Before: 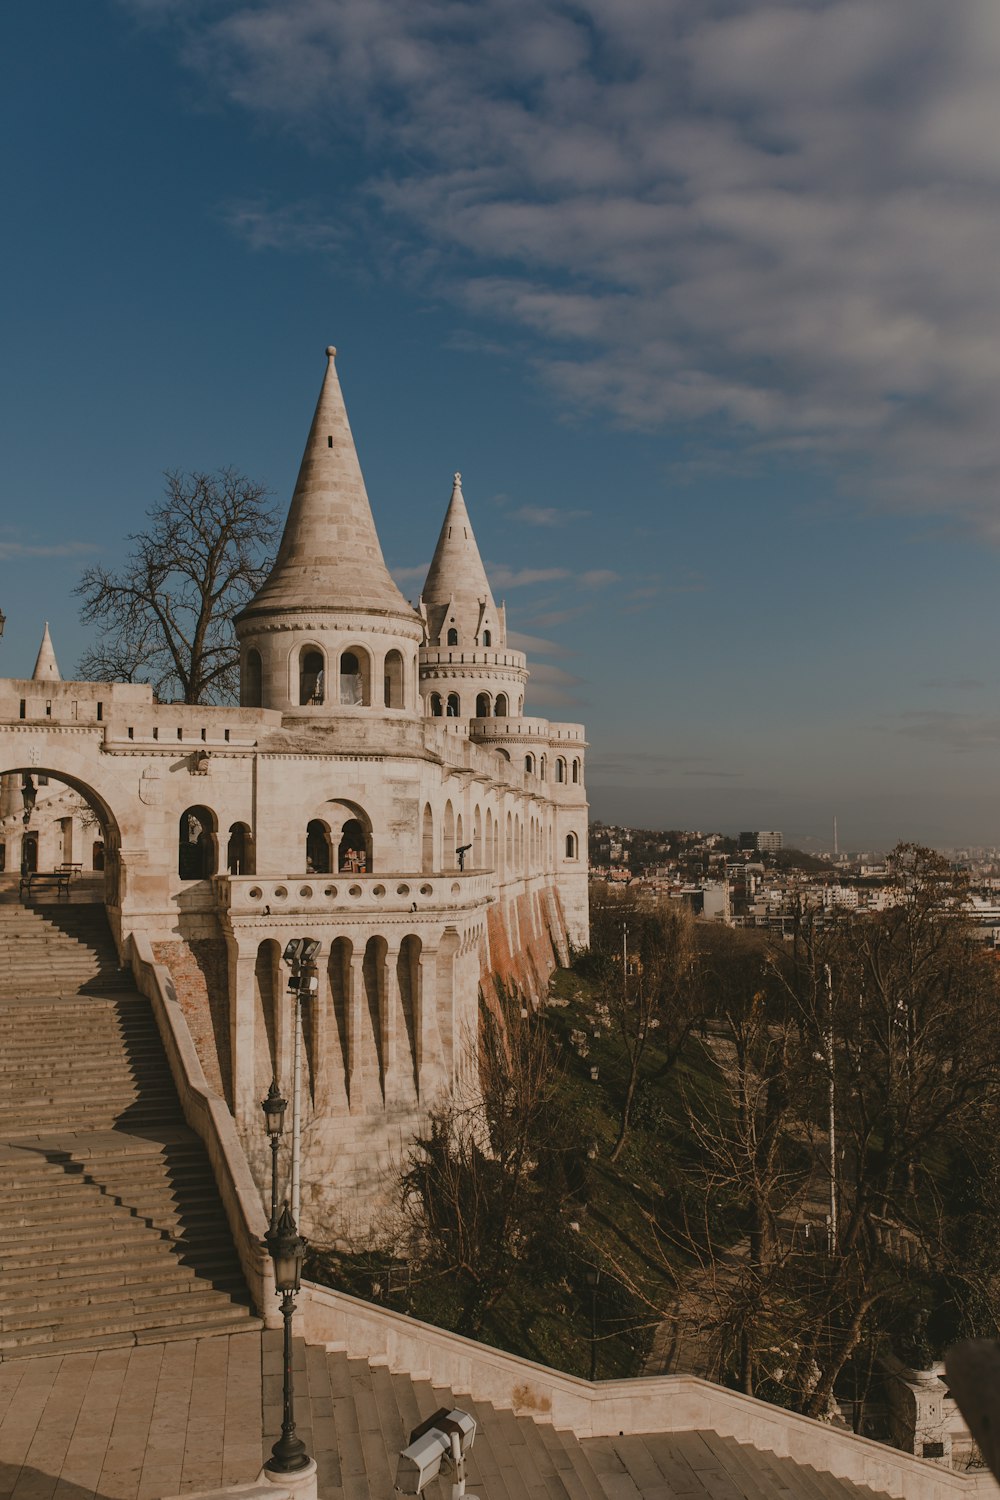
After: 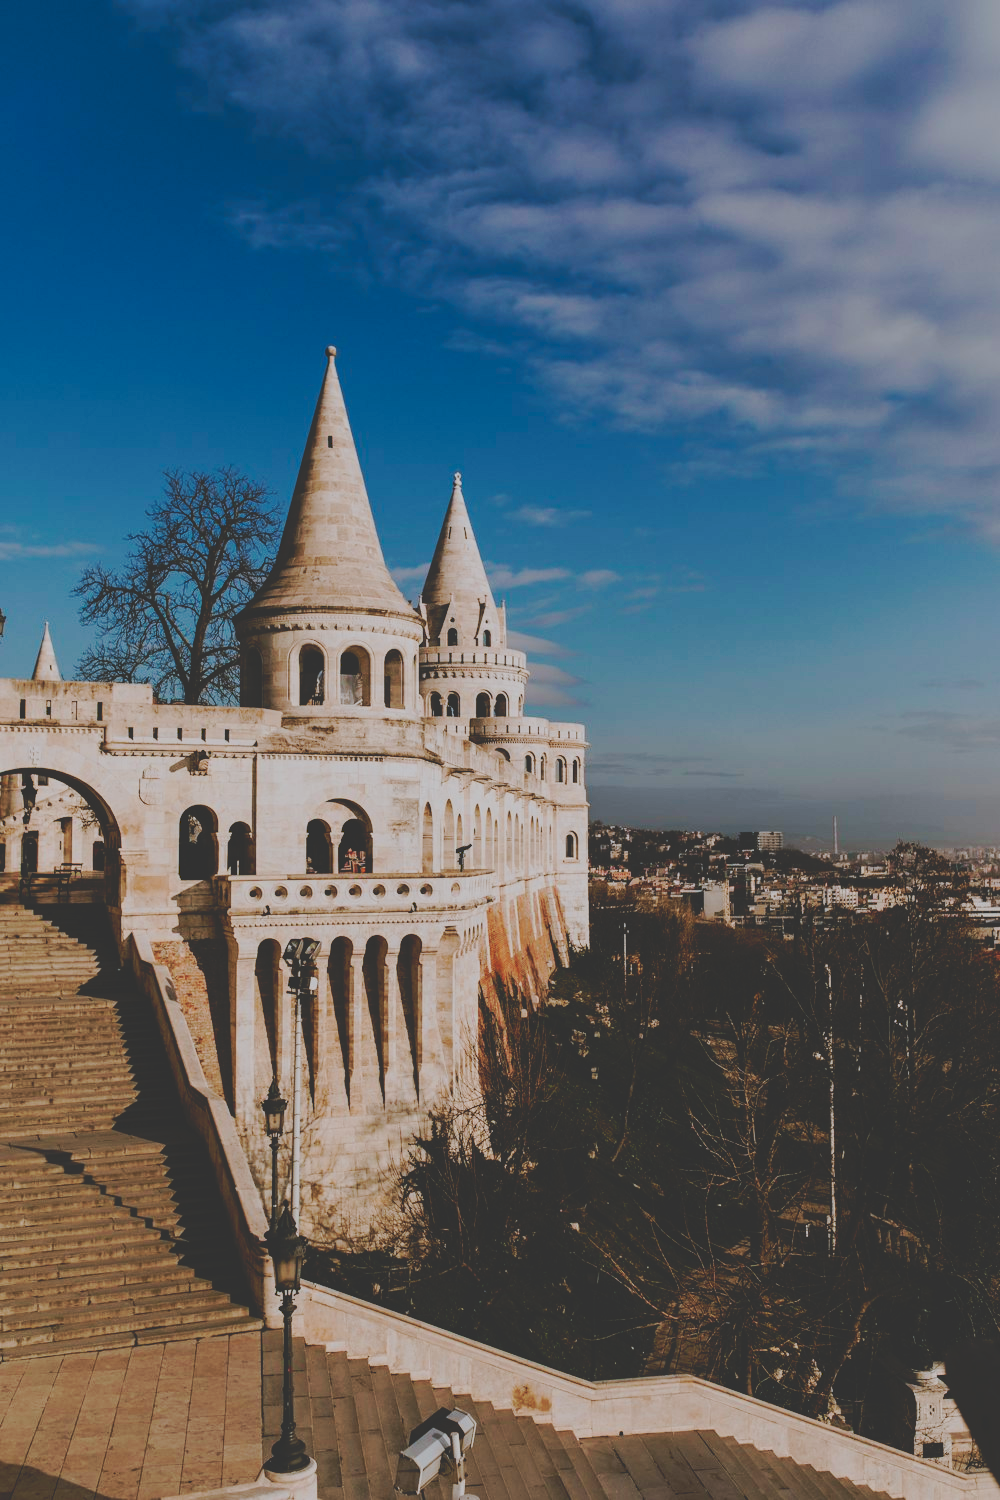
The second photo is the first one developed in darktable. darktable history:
tone curve: curves: ch0 [(0, 0) (0.003, 0.198) (0.011, 0.198) (0.025, 0.198) (0.044, 0.198) (0.069, 0.201) (0.1, 0.202) (0.136, 0.207) (0.177, 0.212) (0.224, 0.222) (0.277, 0.27) (0.335, 0.332) (0.399, 0.422) (0.468, 0.542) (0.543, 0.626) (0.623, 0.698) (0.709, 0.764) (0.801, 0.82) (0.898, 0.863) (1, 1)], preserve colors none
velvia: on, module defaults
color calibration: gray › normalize channels true, x 0.37, y 0.382, temperature 4319.13 K, gamut compression 0.02
